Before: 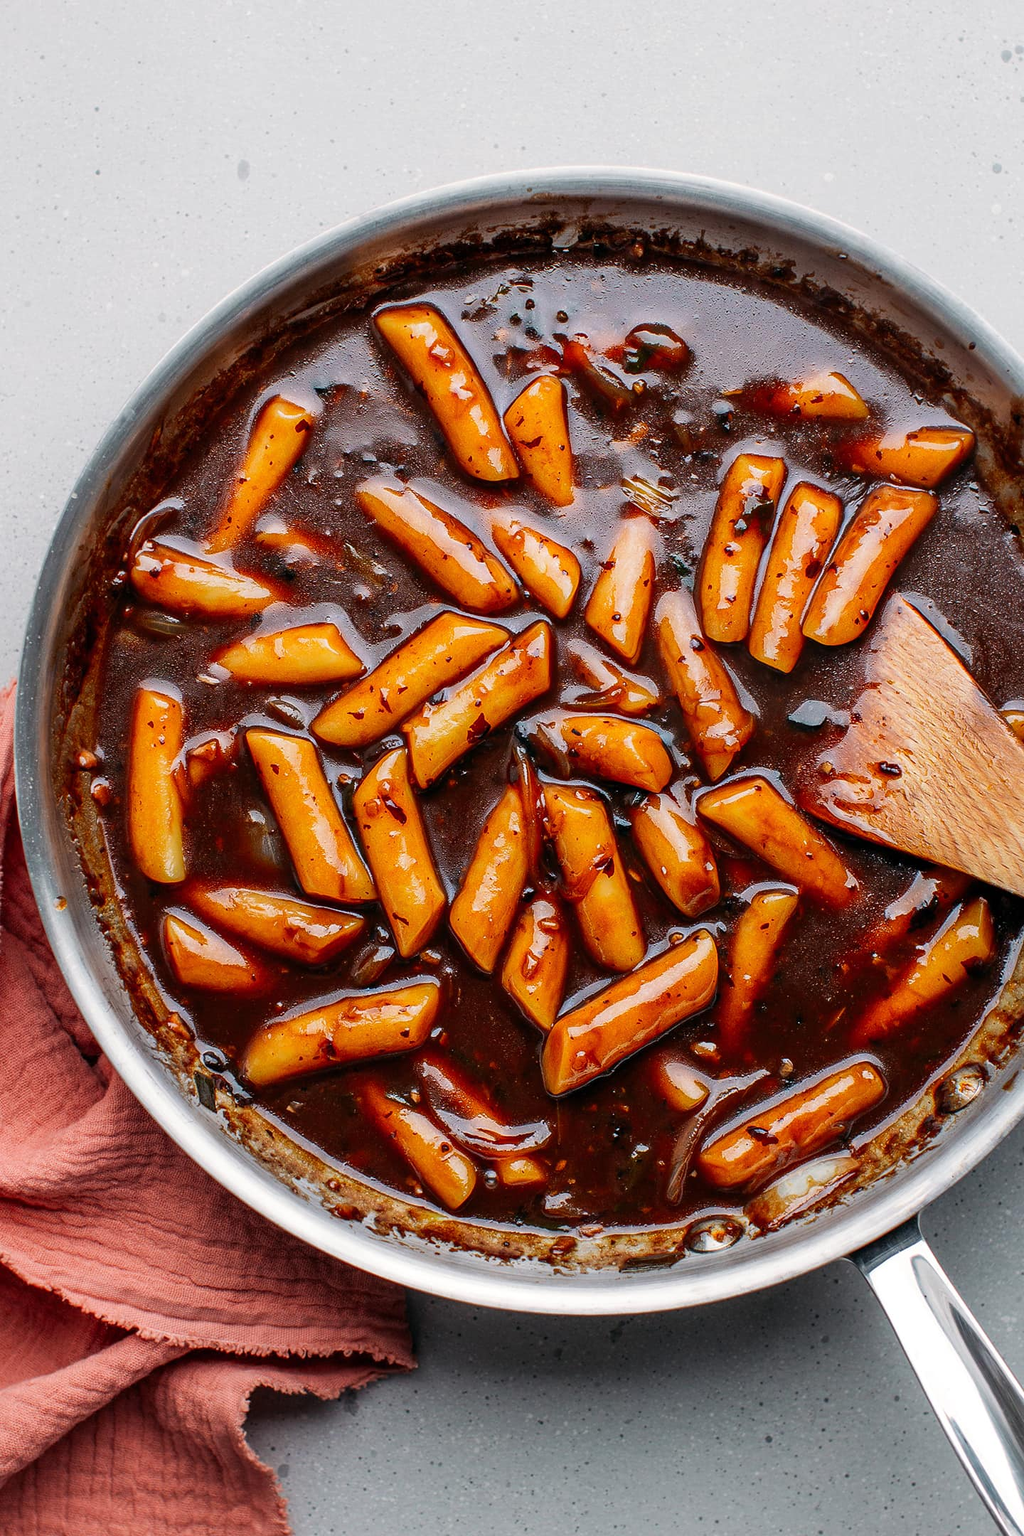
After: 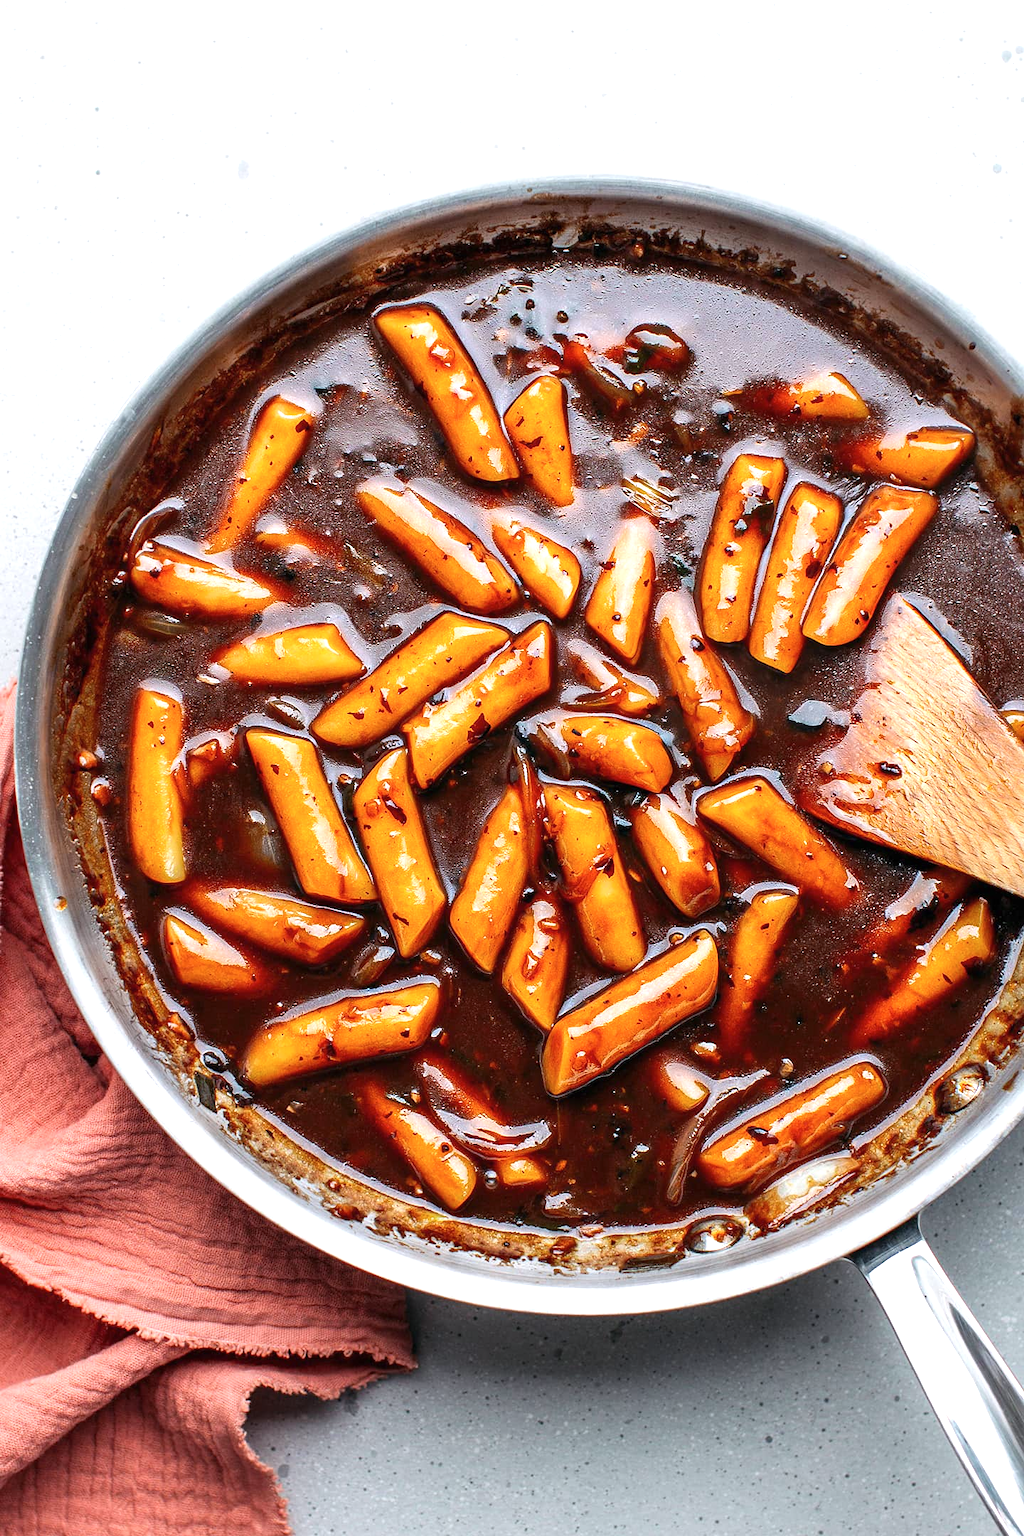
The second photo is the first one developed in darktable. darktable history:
white balance: red 0.982, blue 1.018
exposure: black level correction 0, exposure 0.7 EV, compensate exposure bias true, compensate highlight preservation false
contrast brightness saturation: saturation -0.05
